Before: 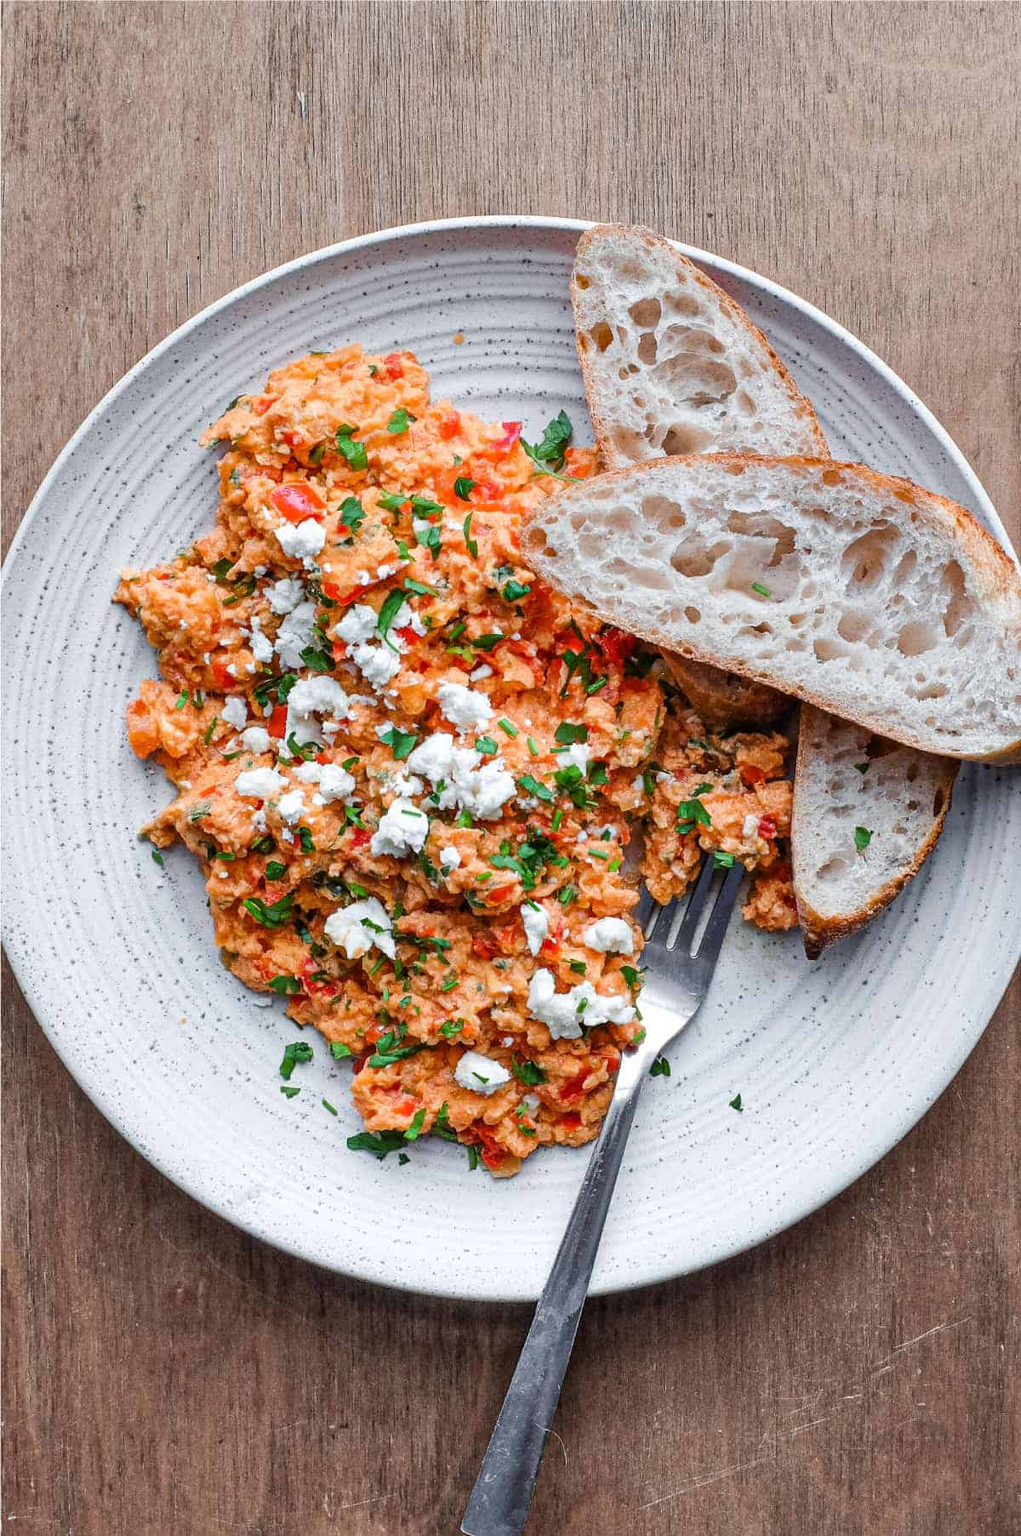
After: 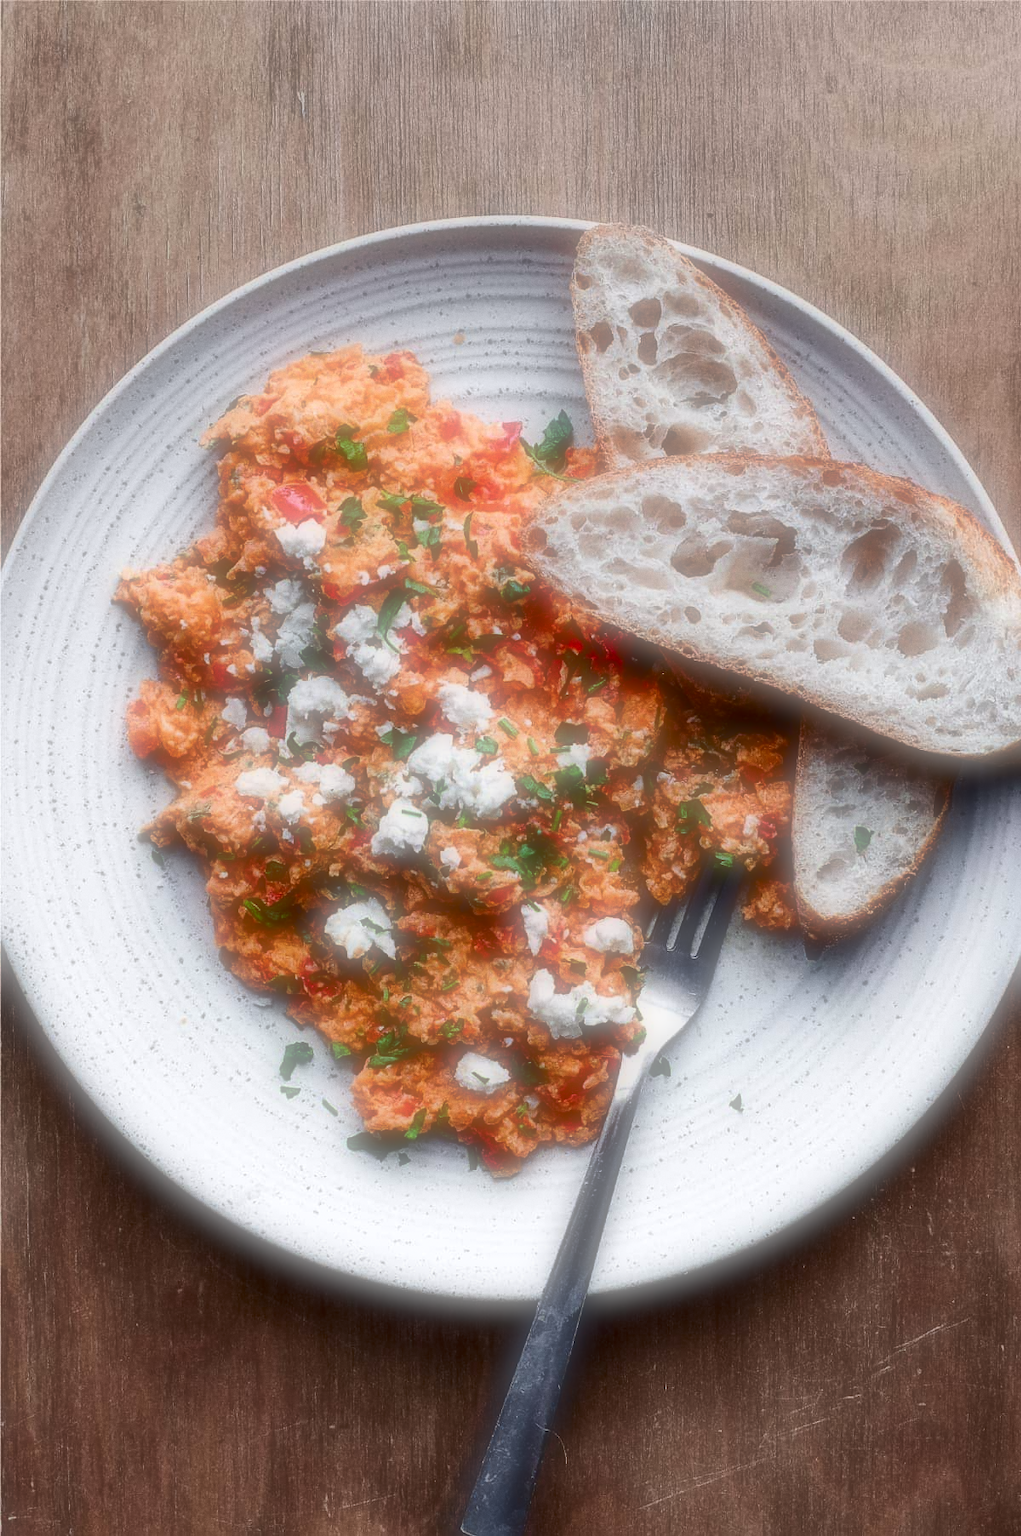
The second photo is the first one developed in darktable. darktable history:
grain: coarseness 0.09 ISO
contrast brightness saturation: contrast 0.19, brightness -0.24, saturation 0.11
soften: on, module defaults
